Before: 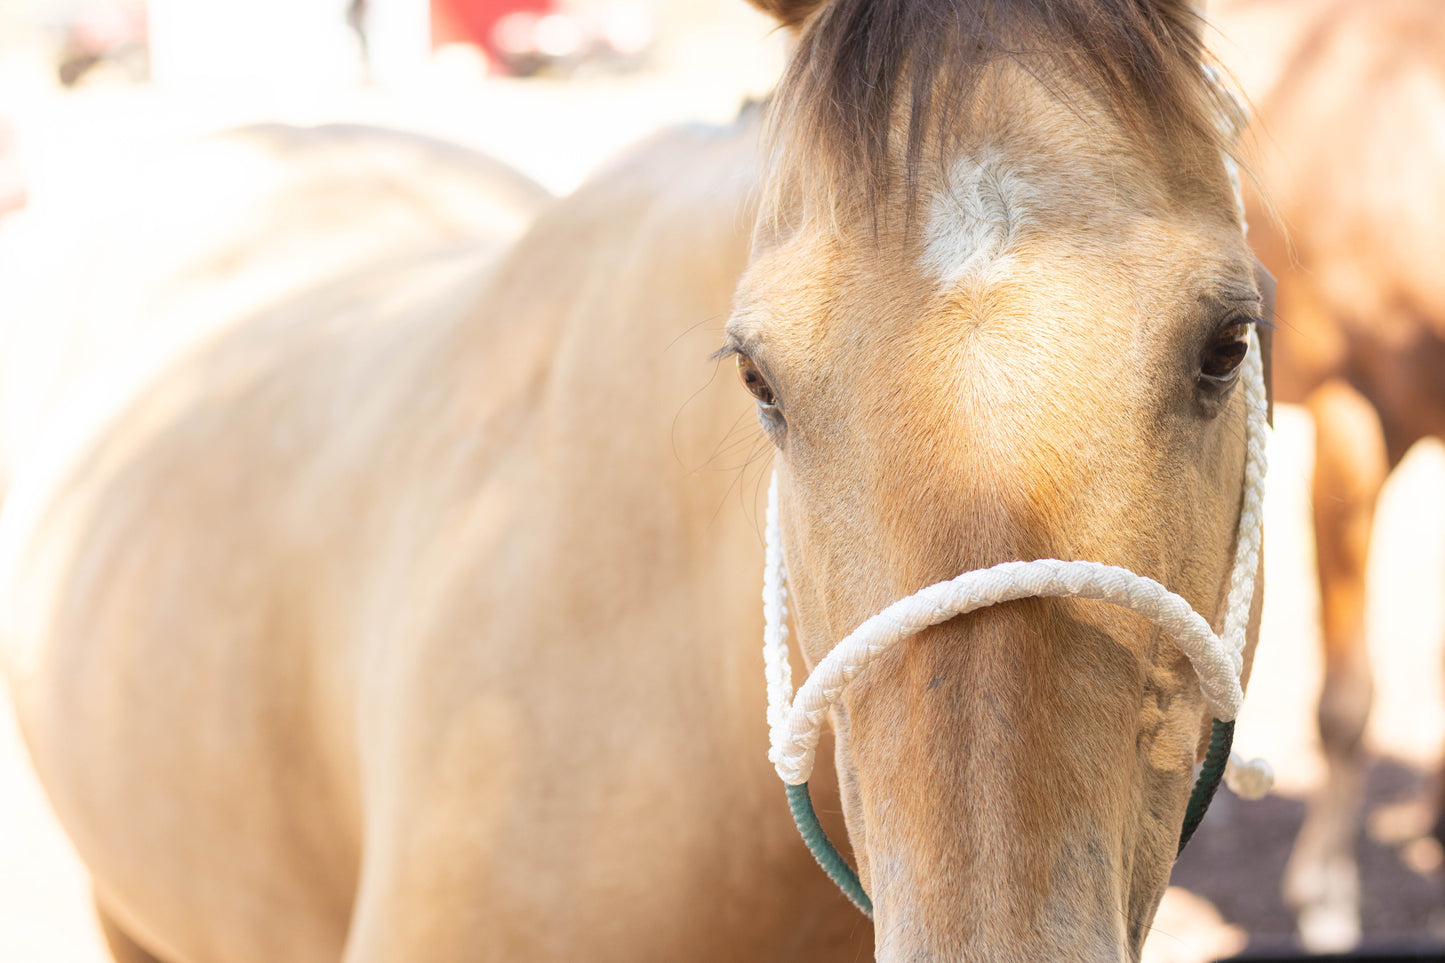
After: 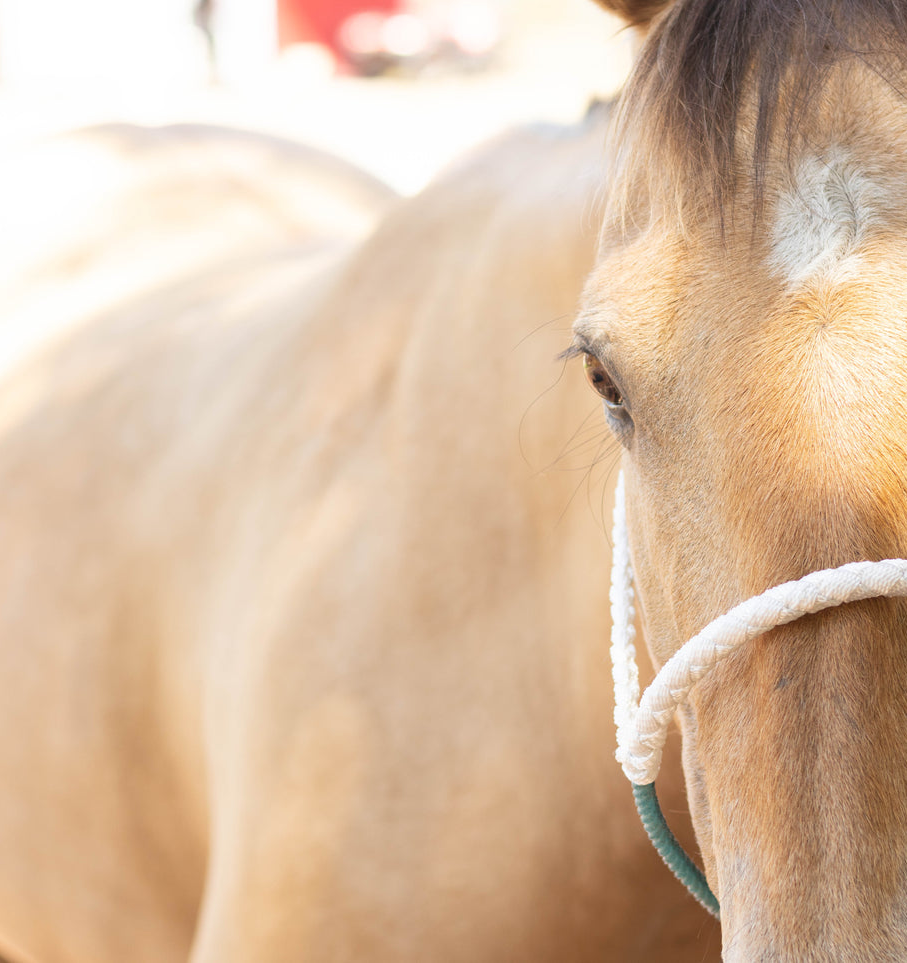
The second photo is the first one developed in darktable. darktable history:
rgb levels: preserve colors max RGB
crop: left 10.644%, right 26.528%
